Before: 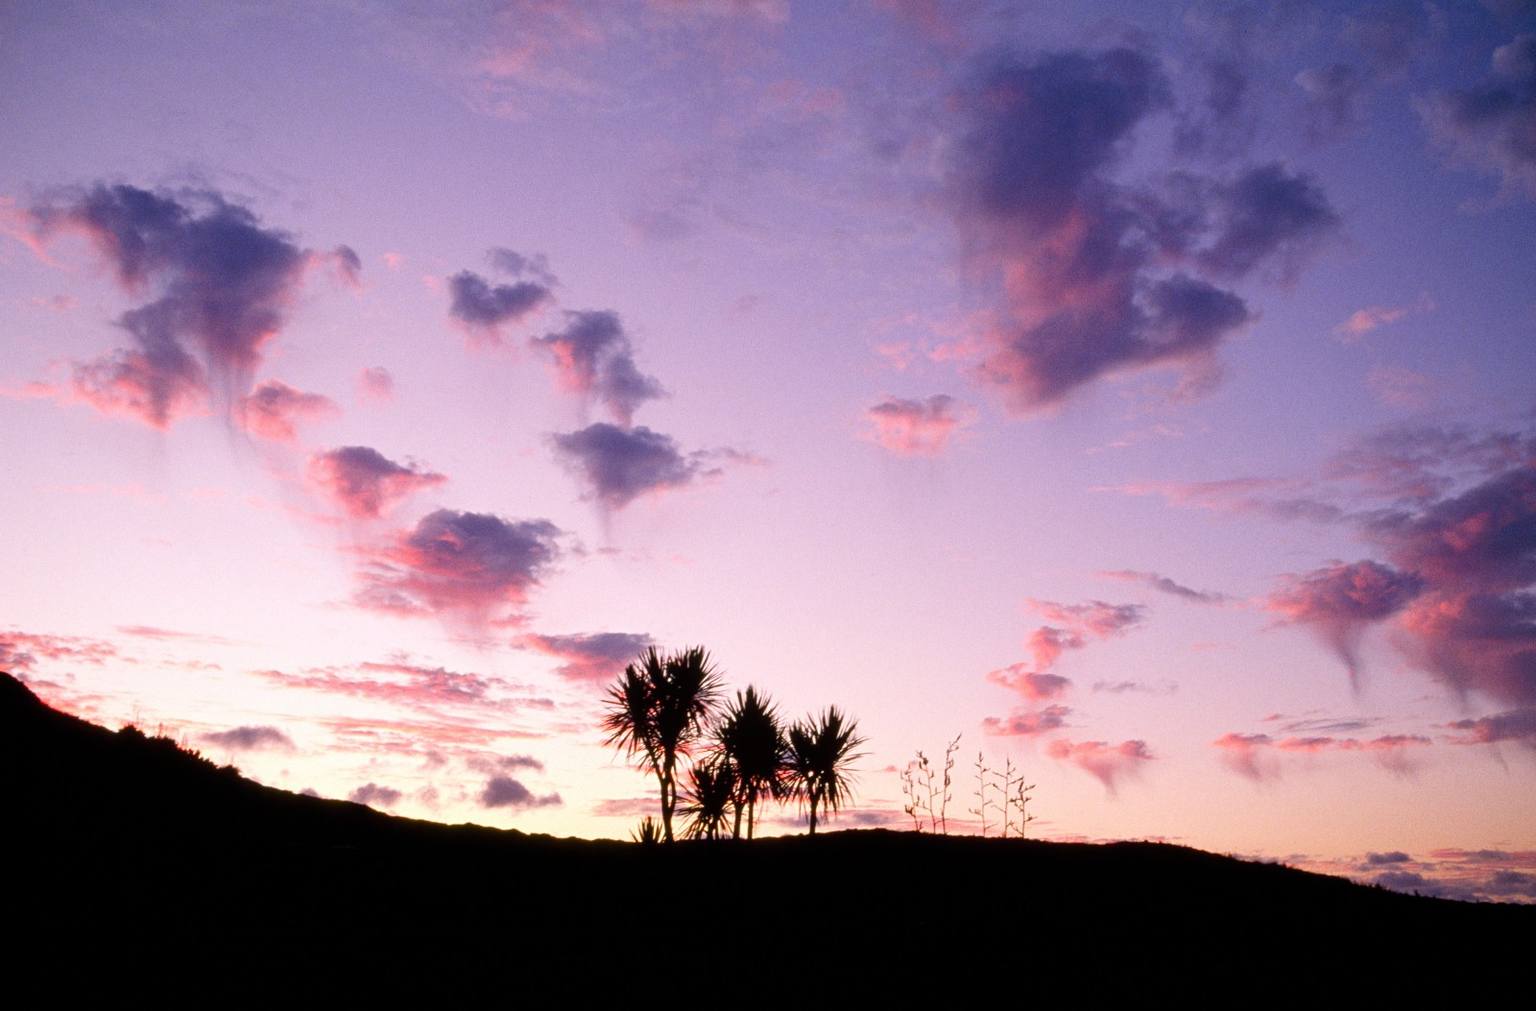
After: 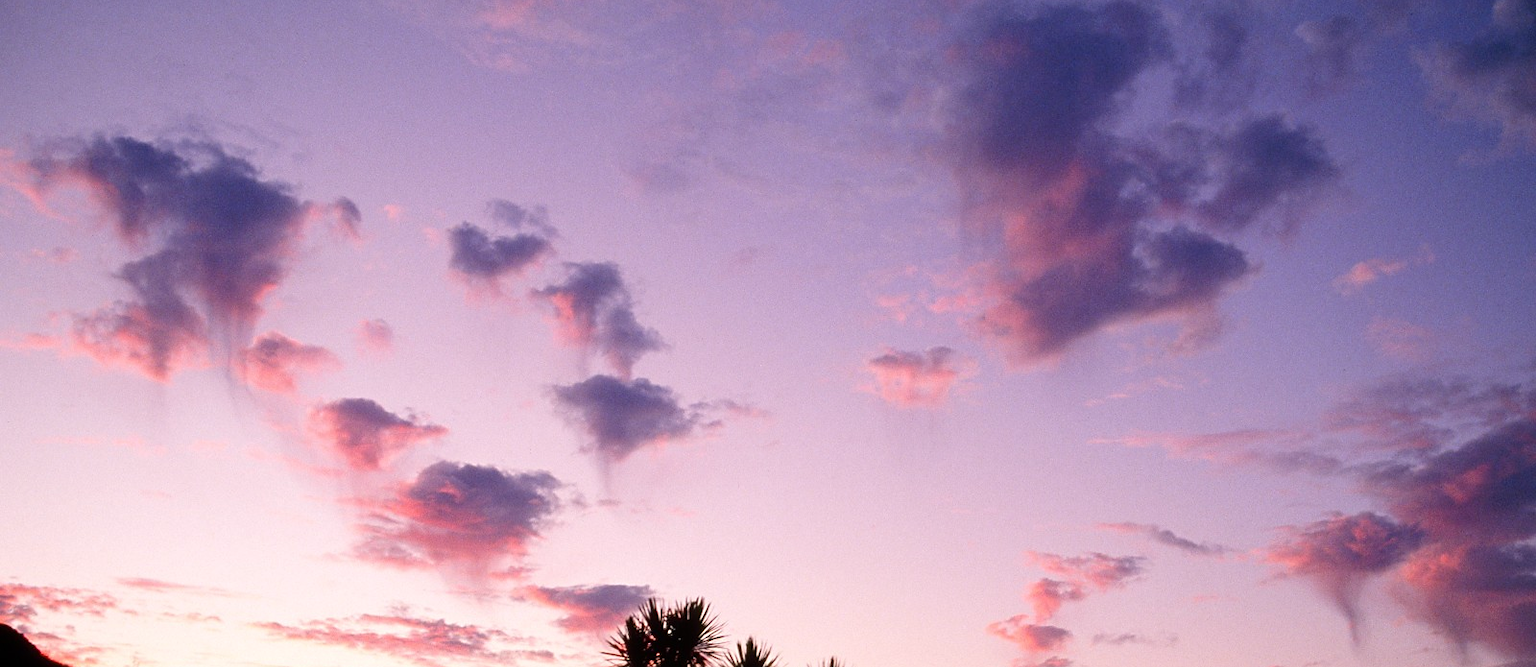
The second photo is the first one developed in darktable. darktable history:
crop and rotate: top 4.829%, bottom 29.157%
color correction: highlights b* 2.97
sharpen: radius 1.434, amount 0.408, threshold 1.506
